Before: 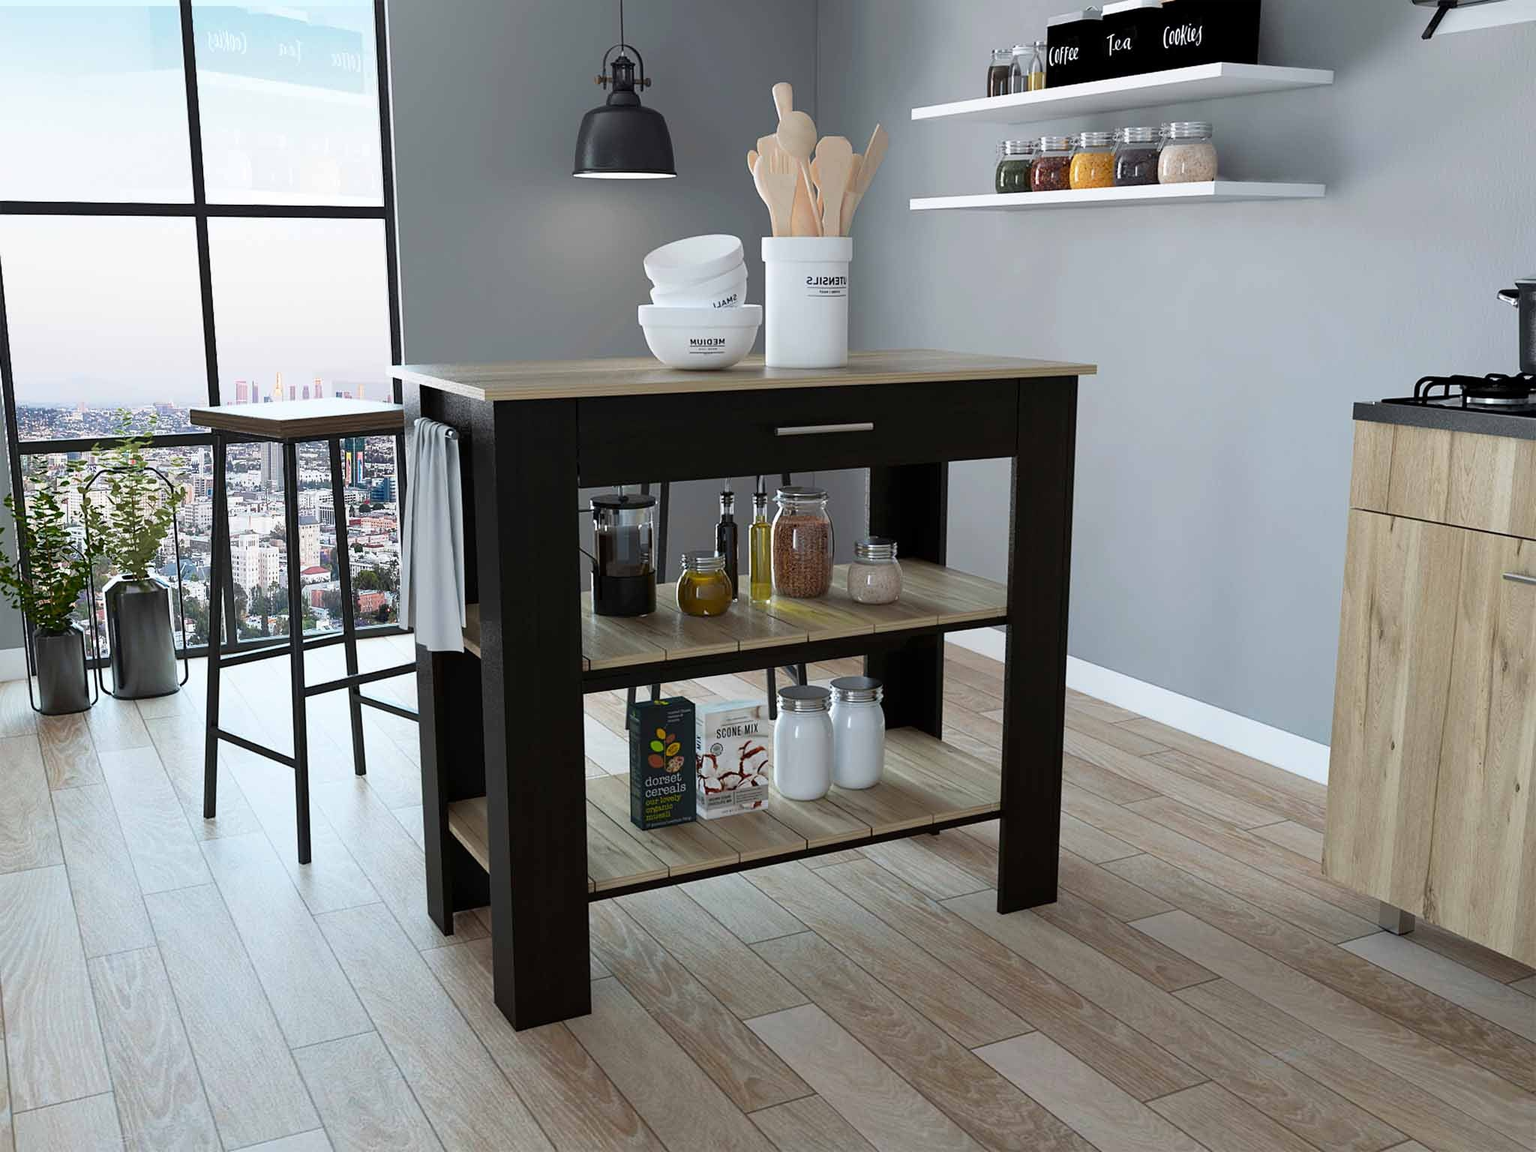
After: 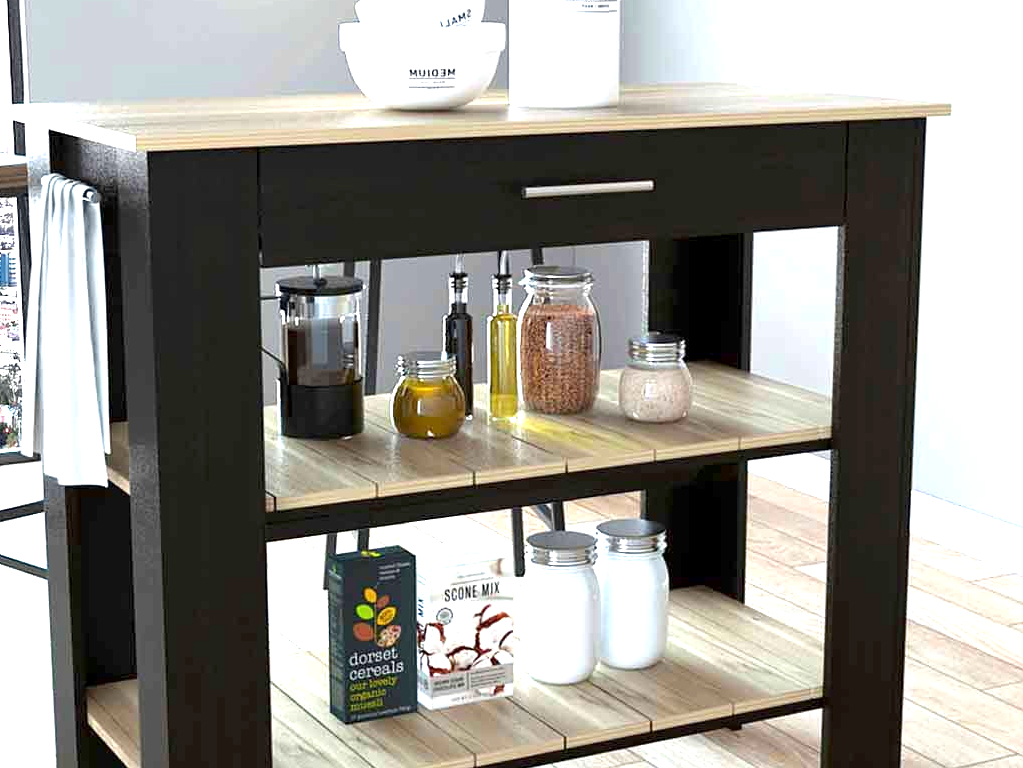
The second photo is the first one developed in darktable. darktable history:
crop: left 25%, top 25%, right 25%, bottom 25%
exposure: black level correction 0.001, exposure 1.646 EV, compensate exposure bias true, compensate highlight preservation false
